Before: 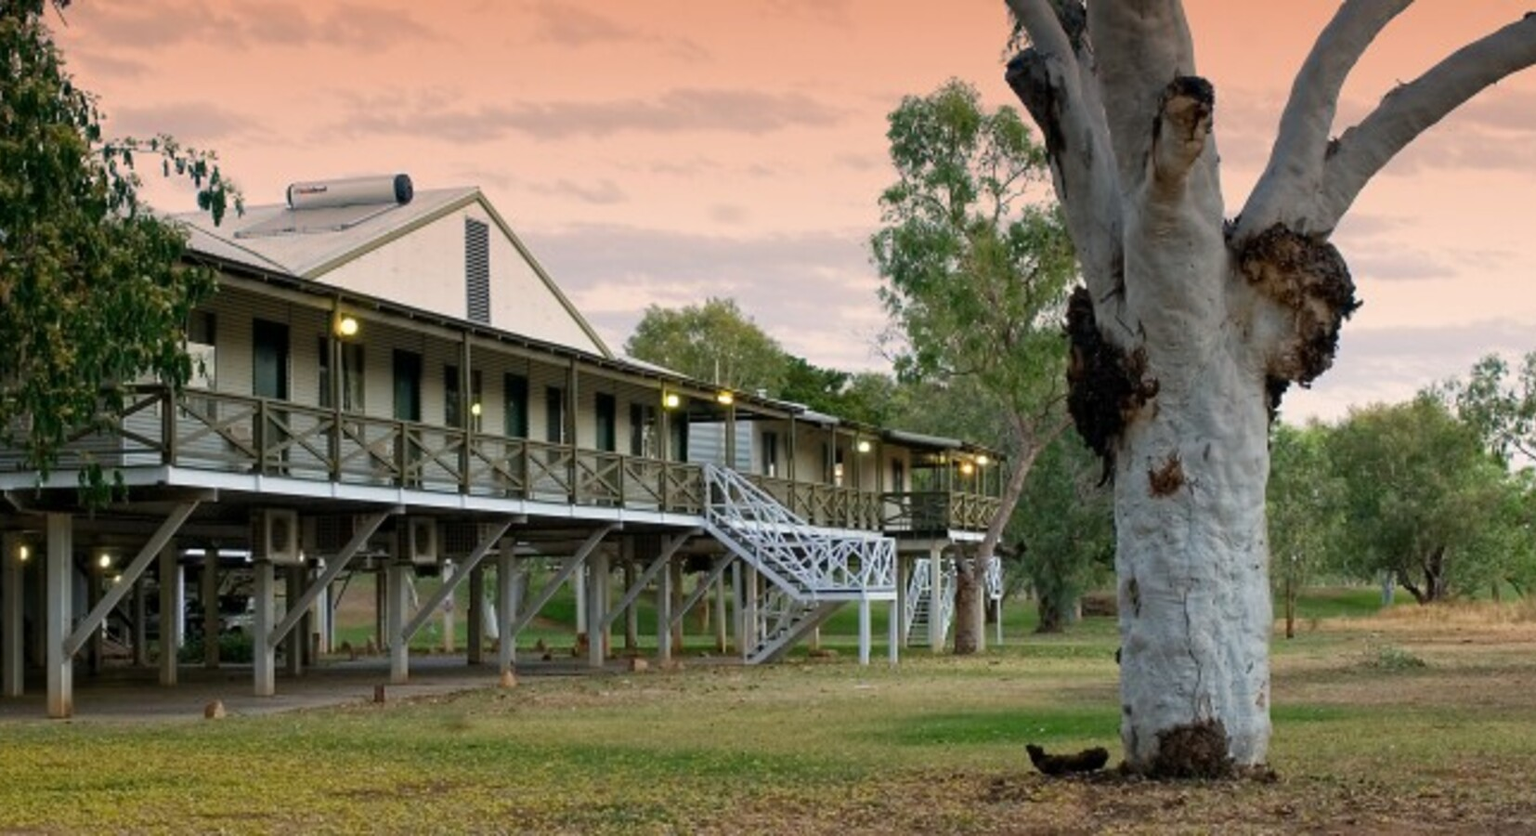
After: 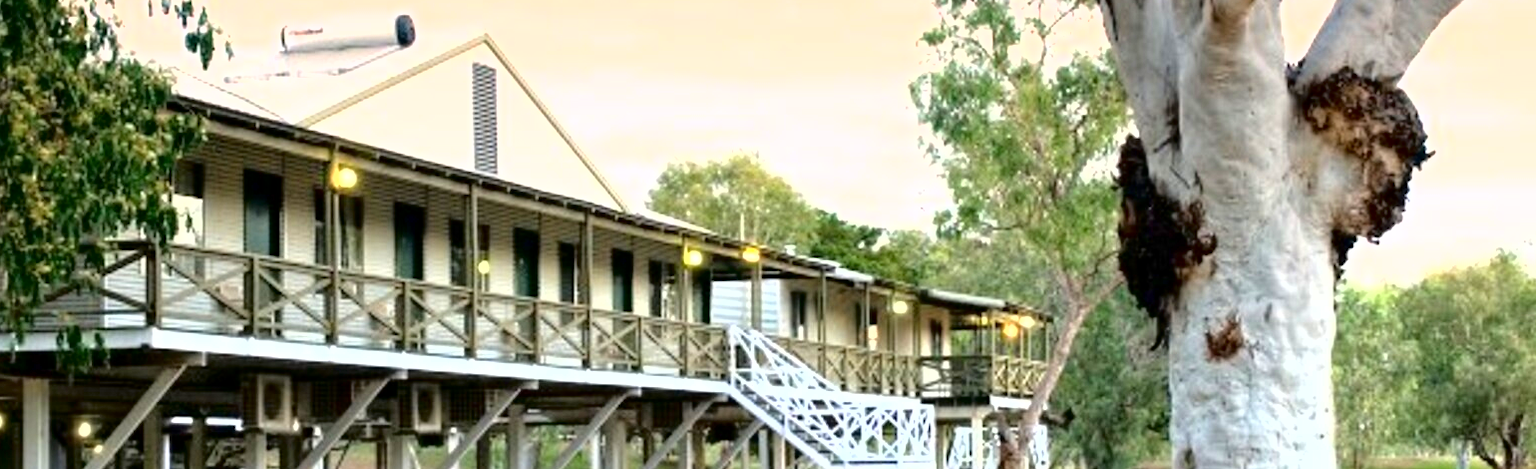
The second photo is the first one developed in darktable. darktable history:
crop: left 1.744%, top 19.225%, right 5.069%, bottom 28.357%
exposure: black level correction 0.001, exposure 1.646 EV, compensate exposure bias true, compensate highlight preservation false
fill light: exposure -2 EV, width 8.6
